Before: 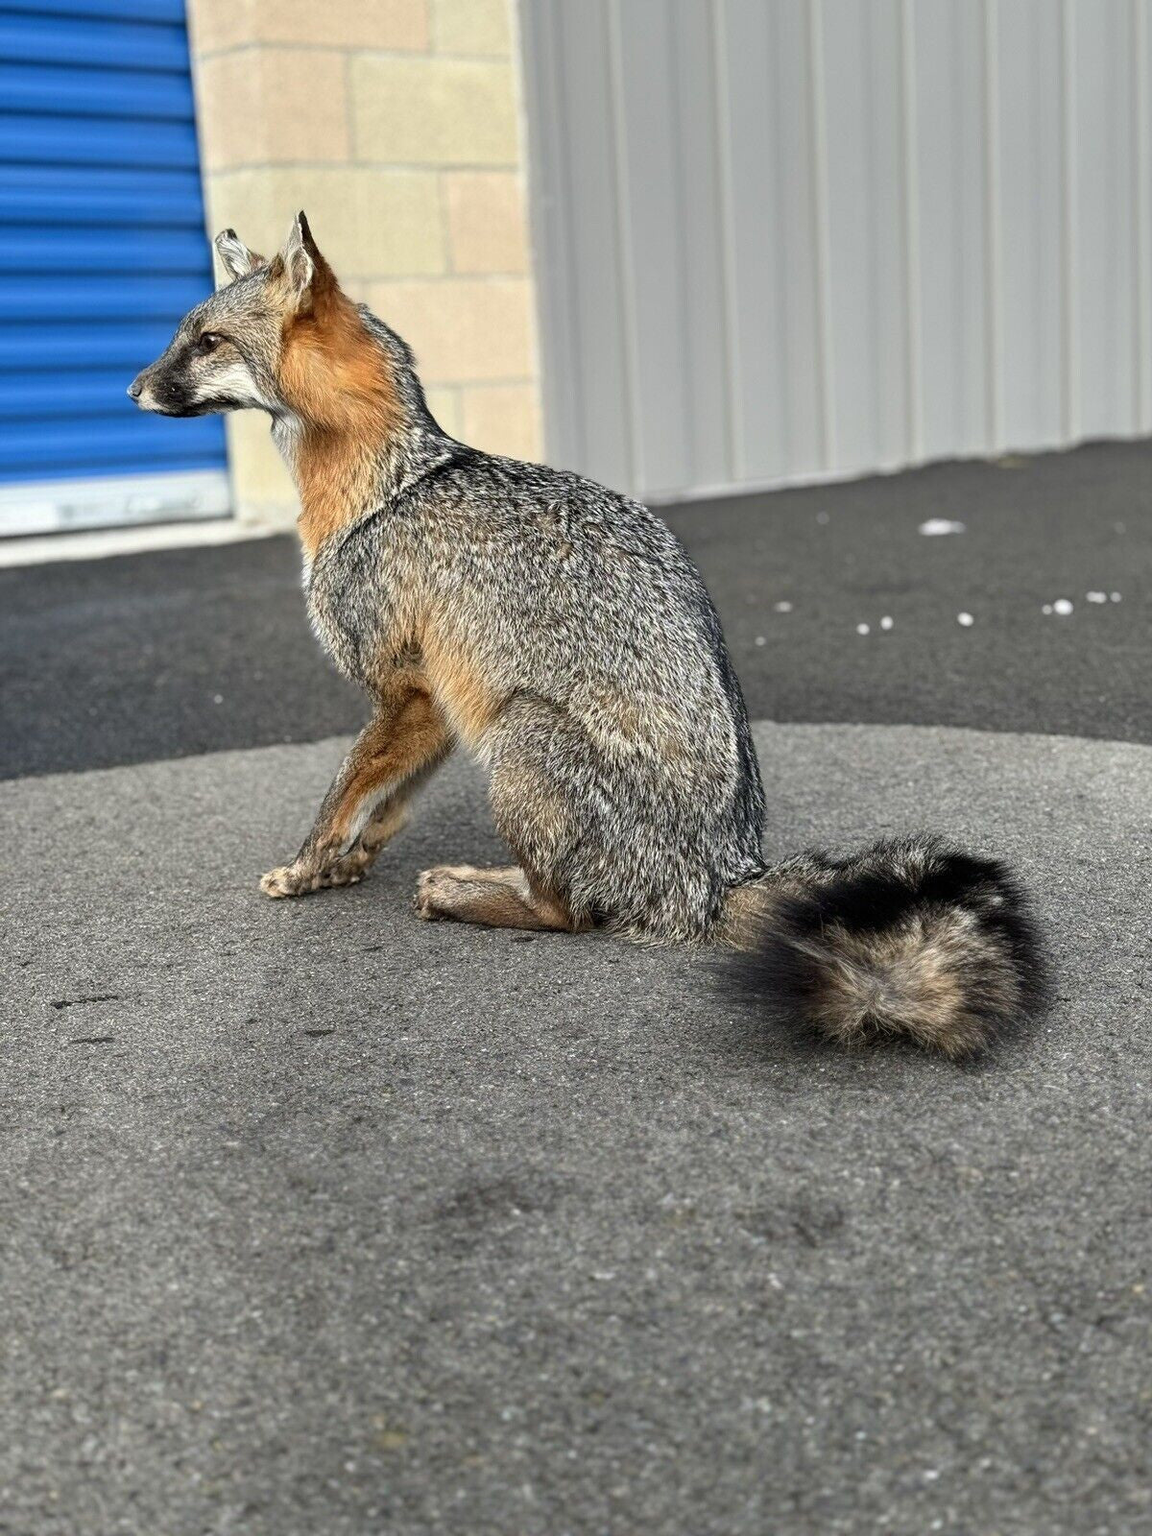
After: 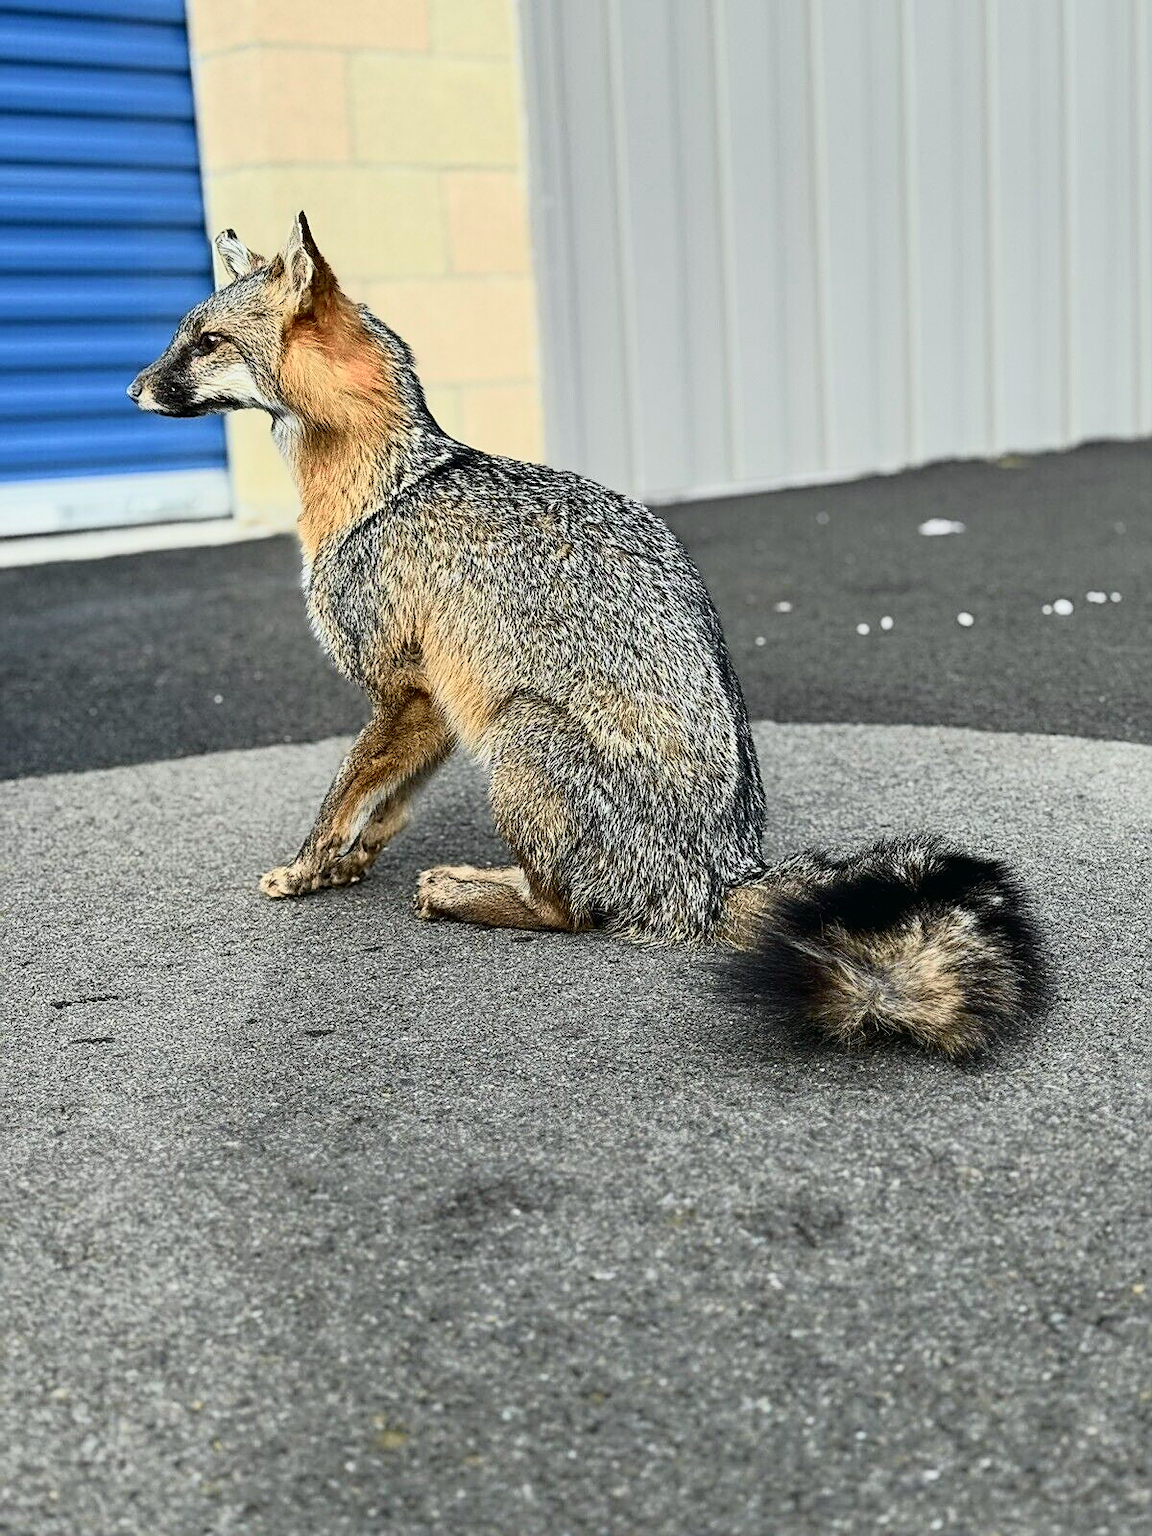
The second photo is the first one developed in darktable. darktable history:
sharpen: on, module defaults
tone curve: curves: ch0 [(0, 0.008) (0.081, 0.044) (0.177, 0.123) (0.283, 0.253) (0.427, 0.441) (0.495, 0.524) (0.661, 0.756) (0.796, 0.859) (1, 0.951)]; ch1 [(0, 0) (0.161, 0.092) (0.35, 0.33) (0.392, 0.392) (0.427, 0.426) (0.479, 0.472) (0.505, 0.5) (0.521, 0.519) (0.567, 0.556) (0.583, 0.588) (0.625, 0.627) (0.678, 0.733) (1, 1)]; ch2 [(0, 0) (0.346, 0.362) (0.404, 0.427) (0.502, 0.499) (0.523, 0.522) (0.544, 0.561) (0.58, 0.59) (0.629, 0.642) (0.717, 0.678) (1, 1)], color space Lab, independent channels, preserve colors none
